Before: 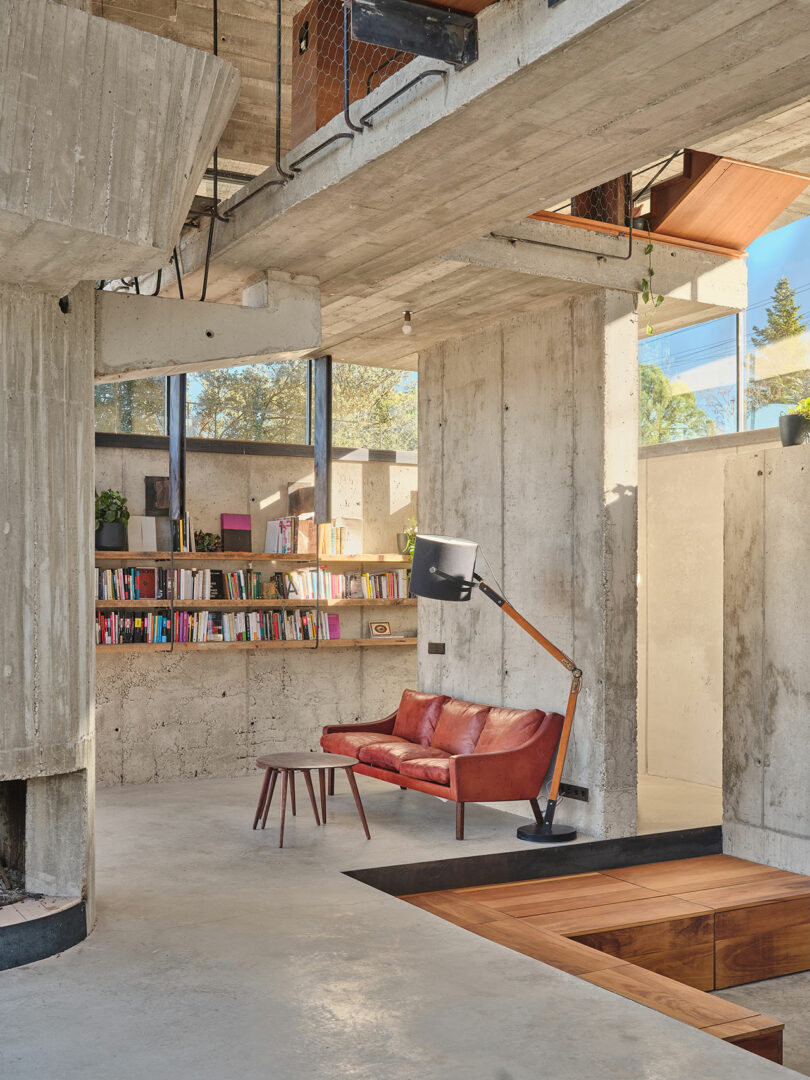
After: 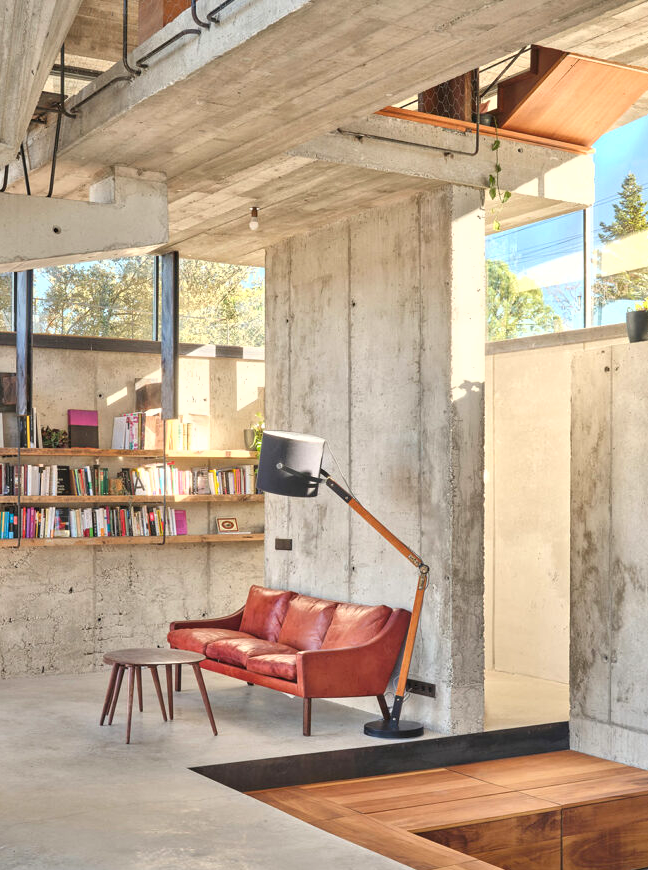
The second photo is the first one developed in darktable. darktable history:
crop: left 18.955%, top 9.647%, right 0.001%, bottom 9.746%
sharpen: radius 2.888, amount 0.883, threshold 47.066
exposure: exposure 0.497 EV, compensate highlight preservation false
shadows and highlights: shadows 52.25, highlights -28.28, soften with gaussian
